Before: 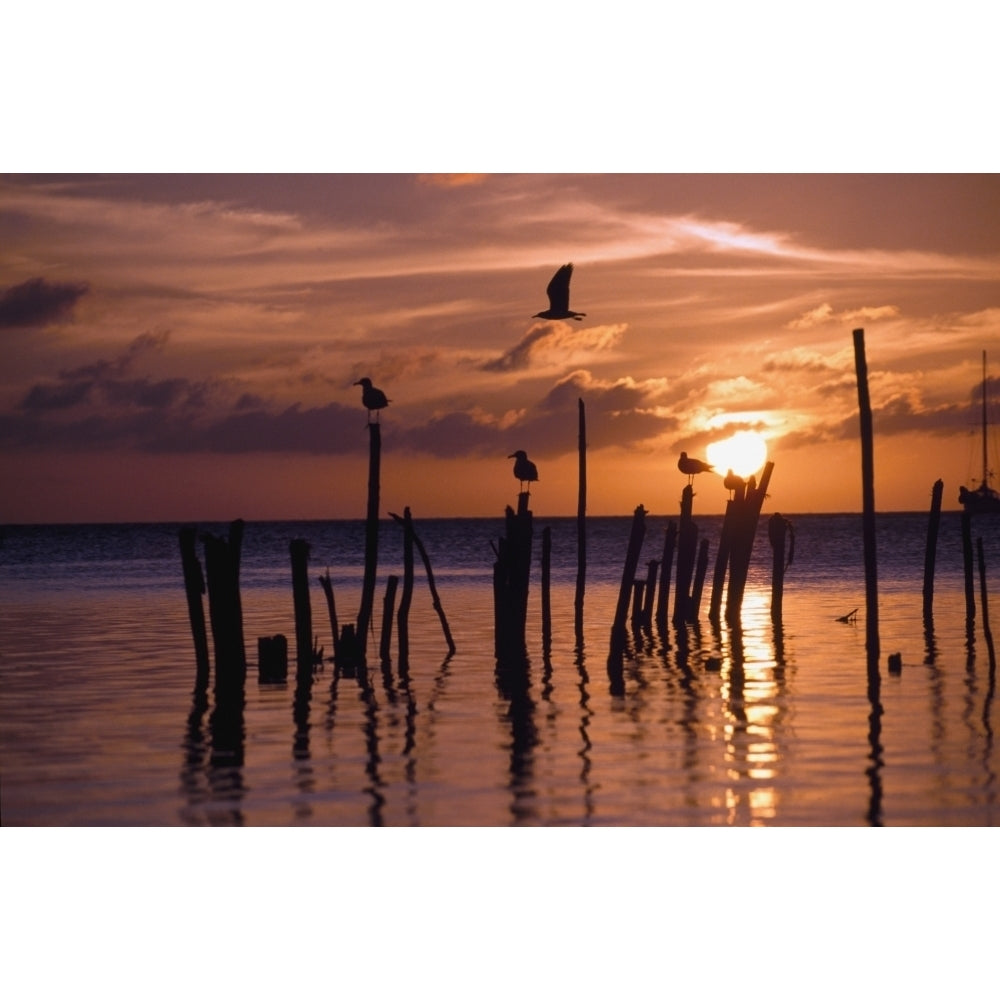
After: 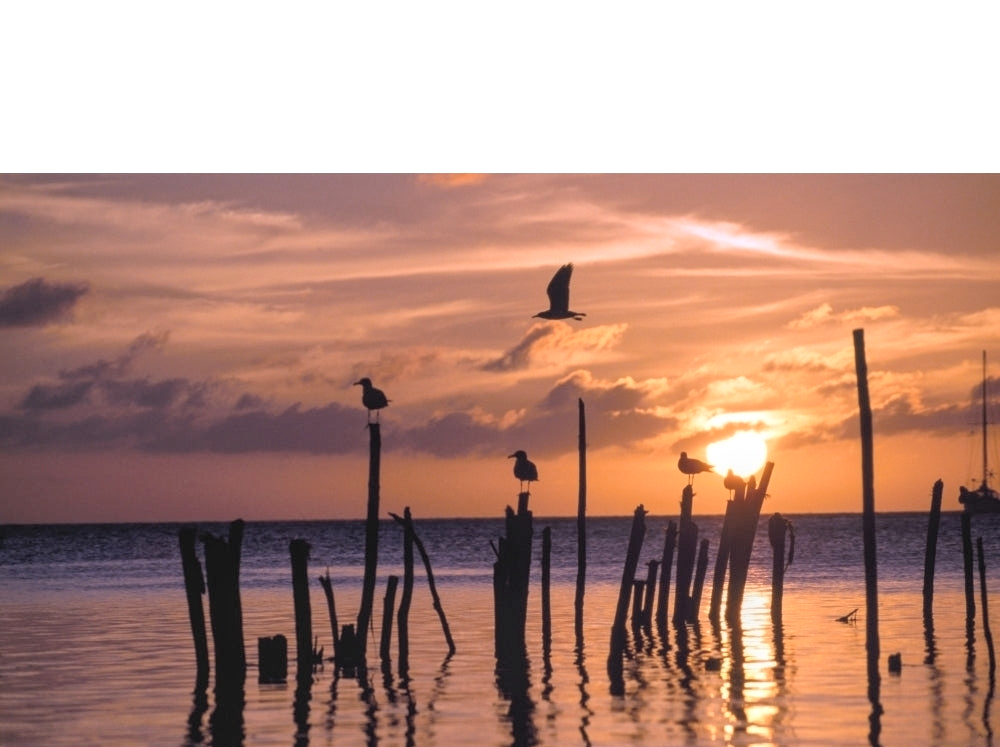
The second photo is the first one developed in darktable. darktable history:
contrast brightness saturation: brightness 0.273
local contrast: on, module defaults
crop: bottom 24.83%
